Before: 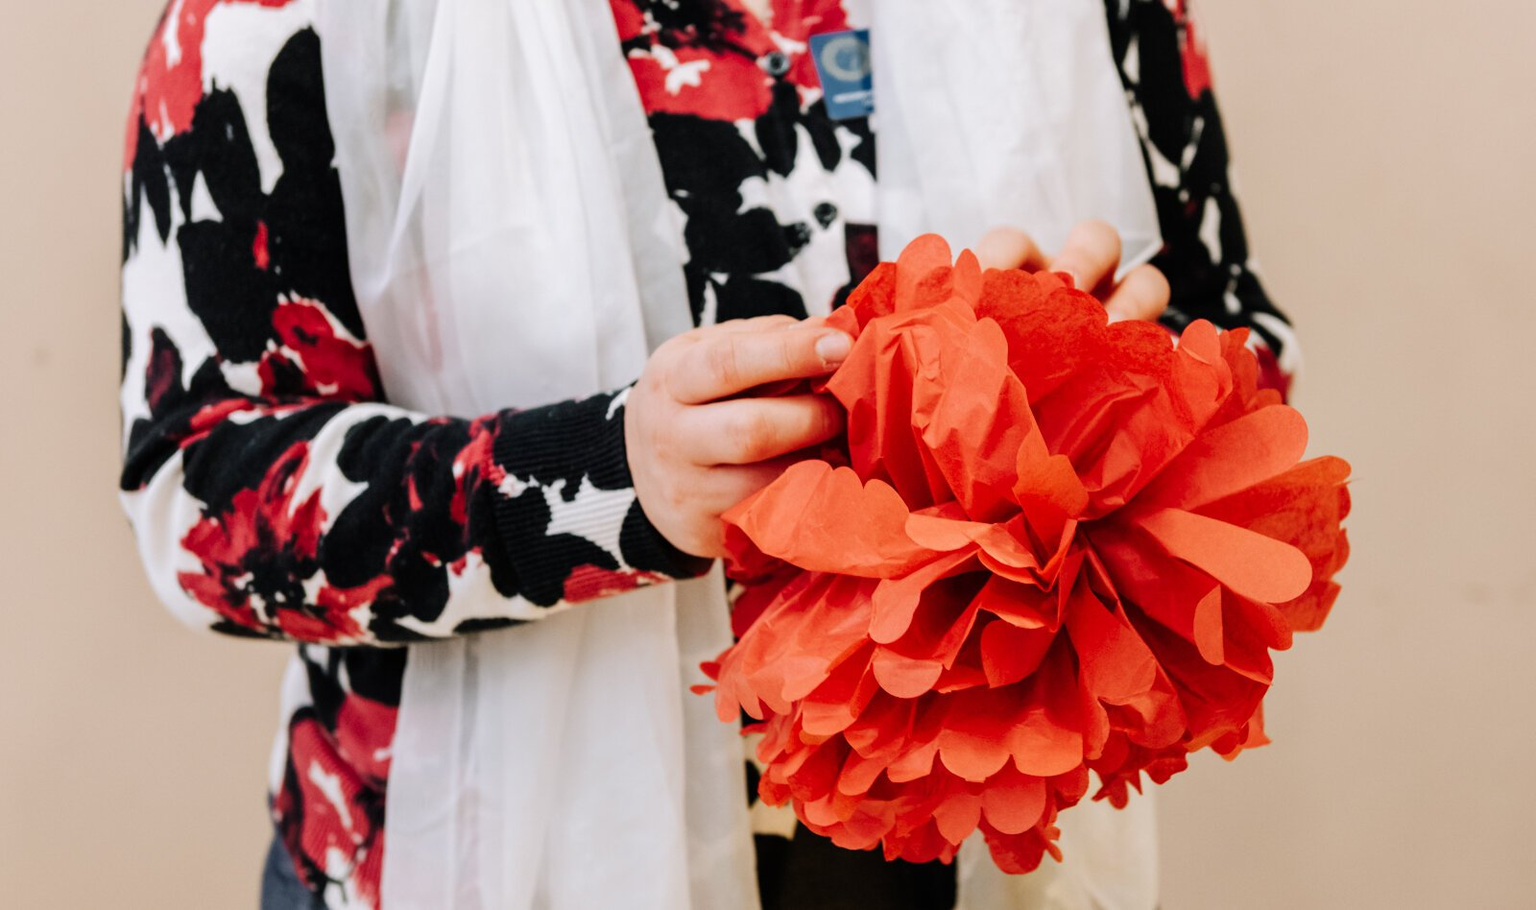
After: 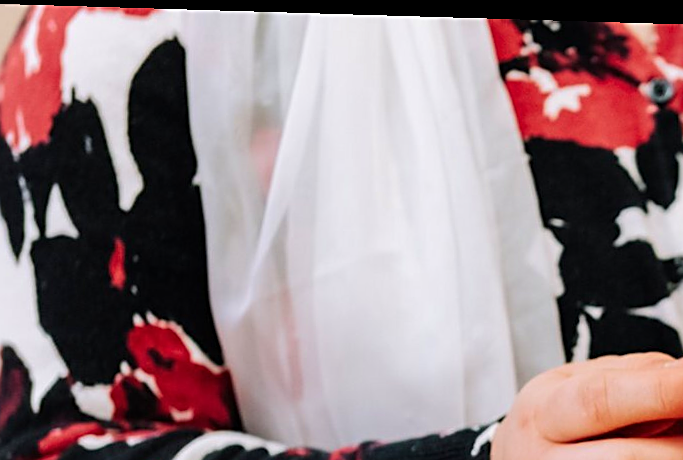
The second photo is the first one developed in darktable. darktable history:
crop and rotate: left 10.817%, top 0.062%, right 47.194%, bottom 53.626%
velvia: on, module defaults
sharpen: on, module defaults
rotate and perspective: rotation 1.72°, automatic cropping off
